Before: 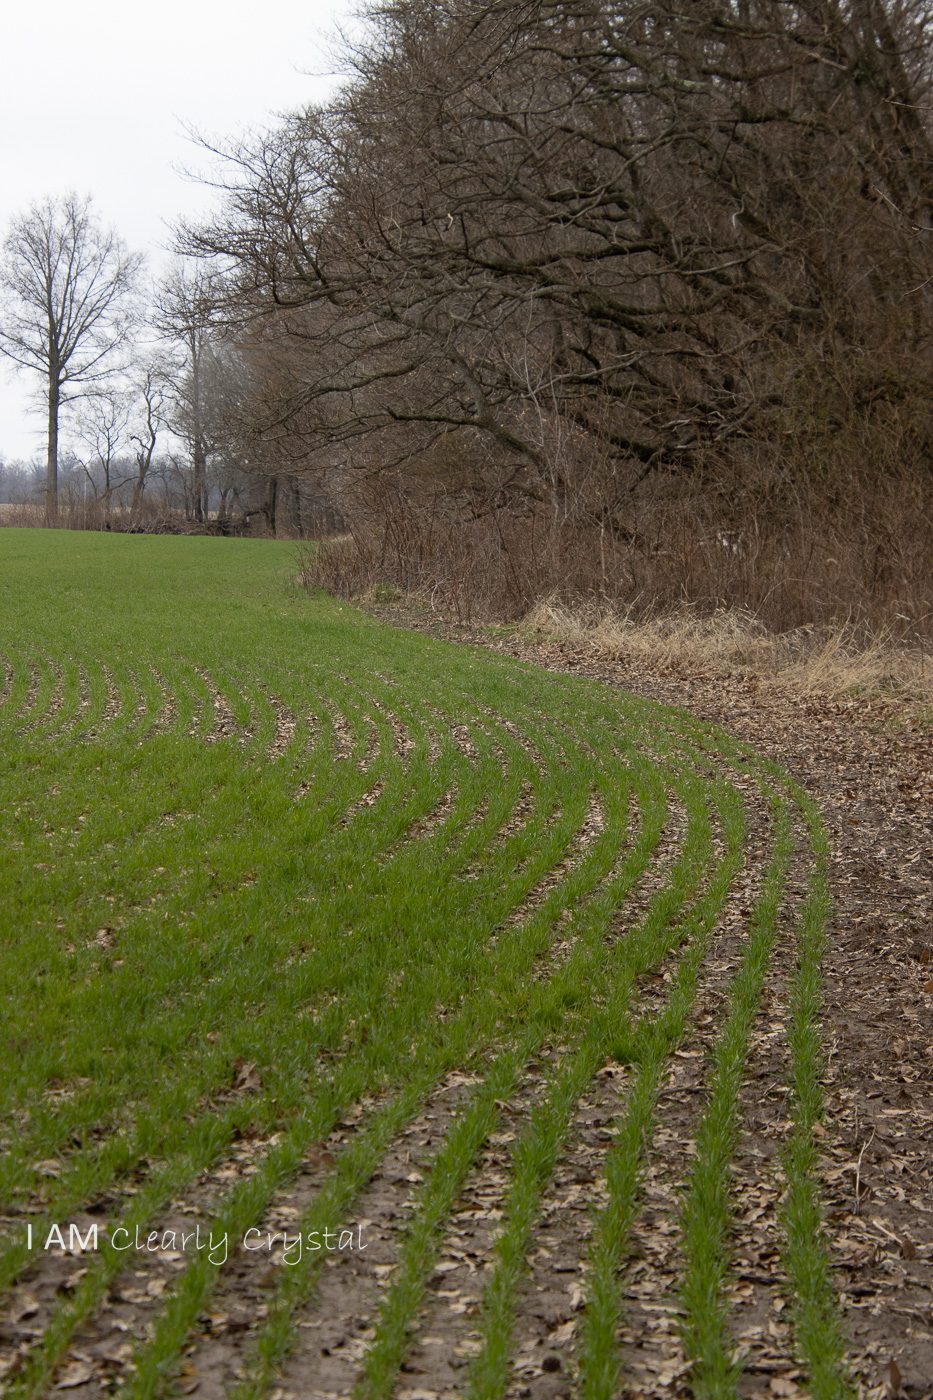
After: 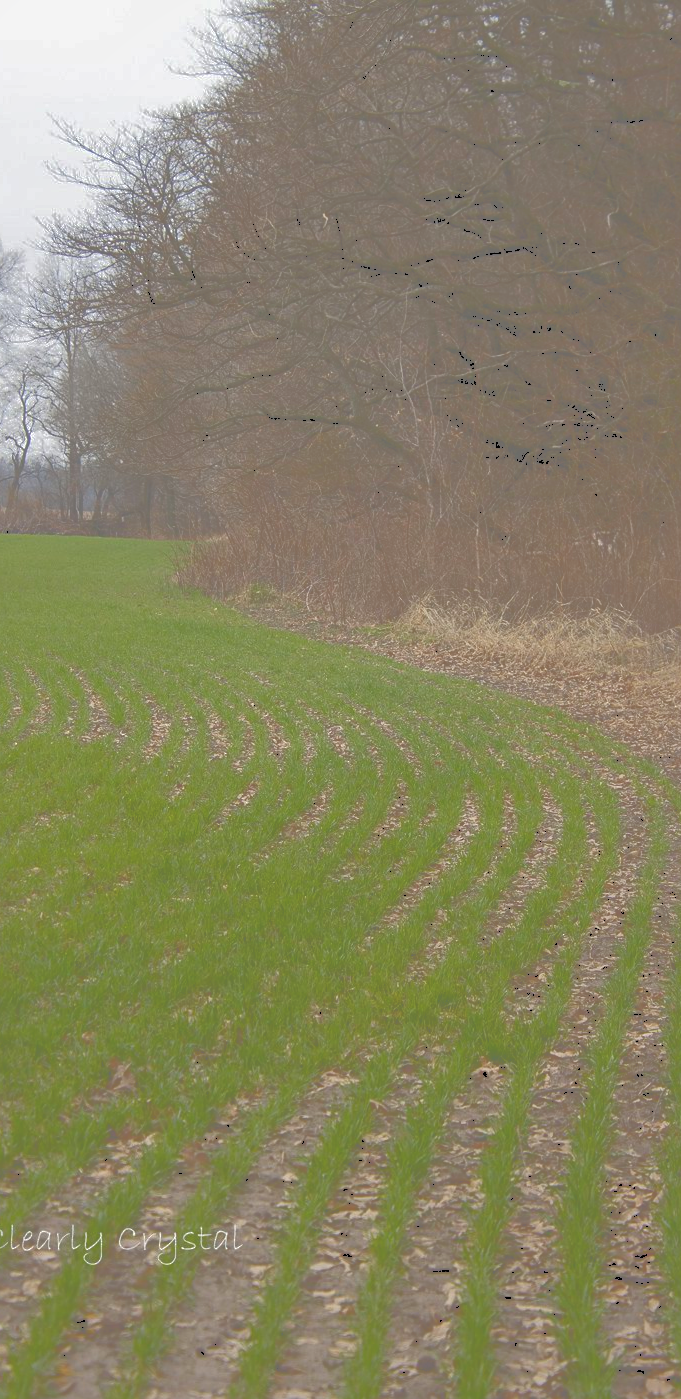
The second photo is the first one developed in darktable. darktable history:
shadows and highlights: on, module defaults
sharpen: amount 0.213
crop: left 13.466%, right 13.477%
tone curve: curves: ch0 [(0, 0) (0.003, 0.453) (0.011, 0.457) (0.025, 0.457) (0.044, 0.463) (0.069, 0.464) (0.1, 0.471) (0.136, 0.475) (0.177, 0.481) (0.224, 0.486) (0.277, 0.496) (0.335, 0.515) (0.399, 0.544) (0.468, 0.577) (0.543, 0.621) (0.623, 0.67) (0.709, 0.73) (0.801, 0.788) (0.898, 0.848) (1, 1)], color space Lab, independent channels, preserve colors none
